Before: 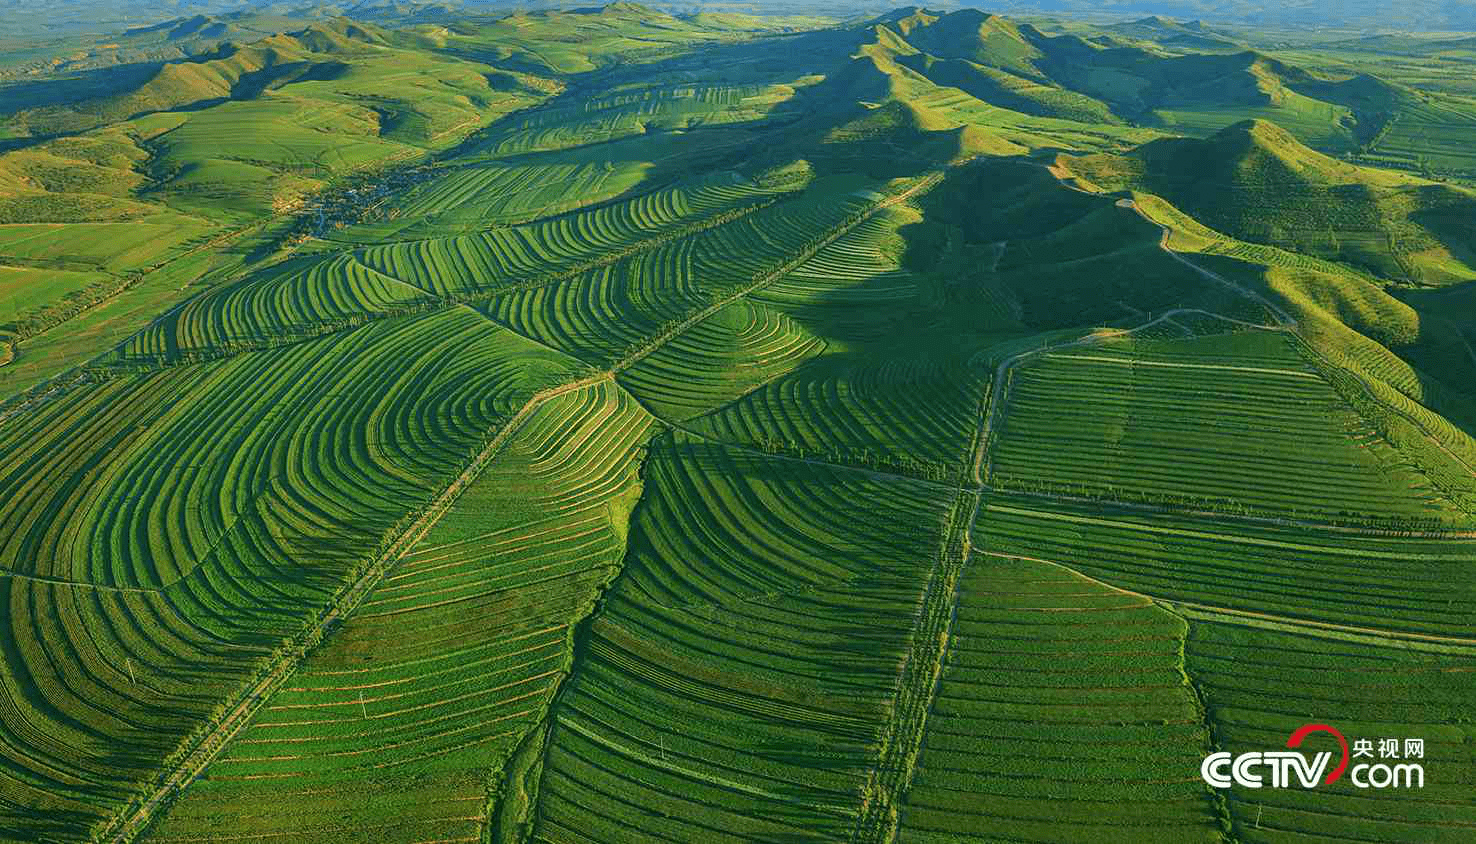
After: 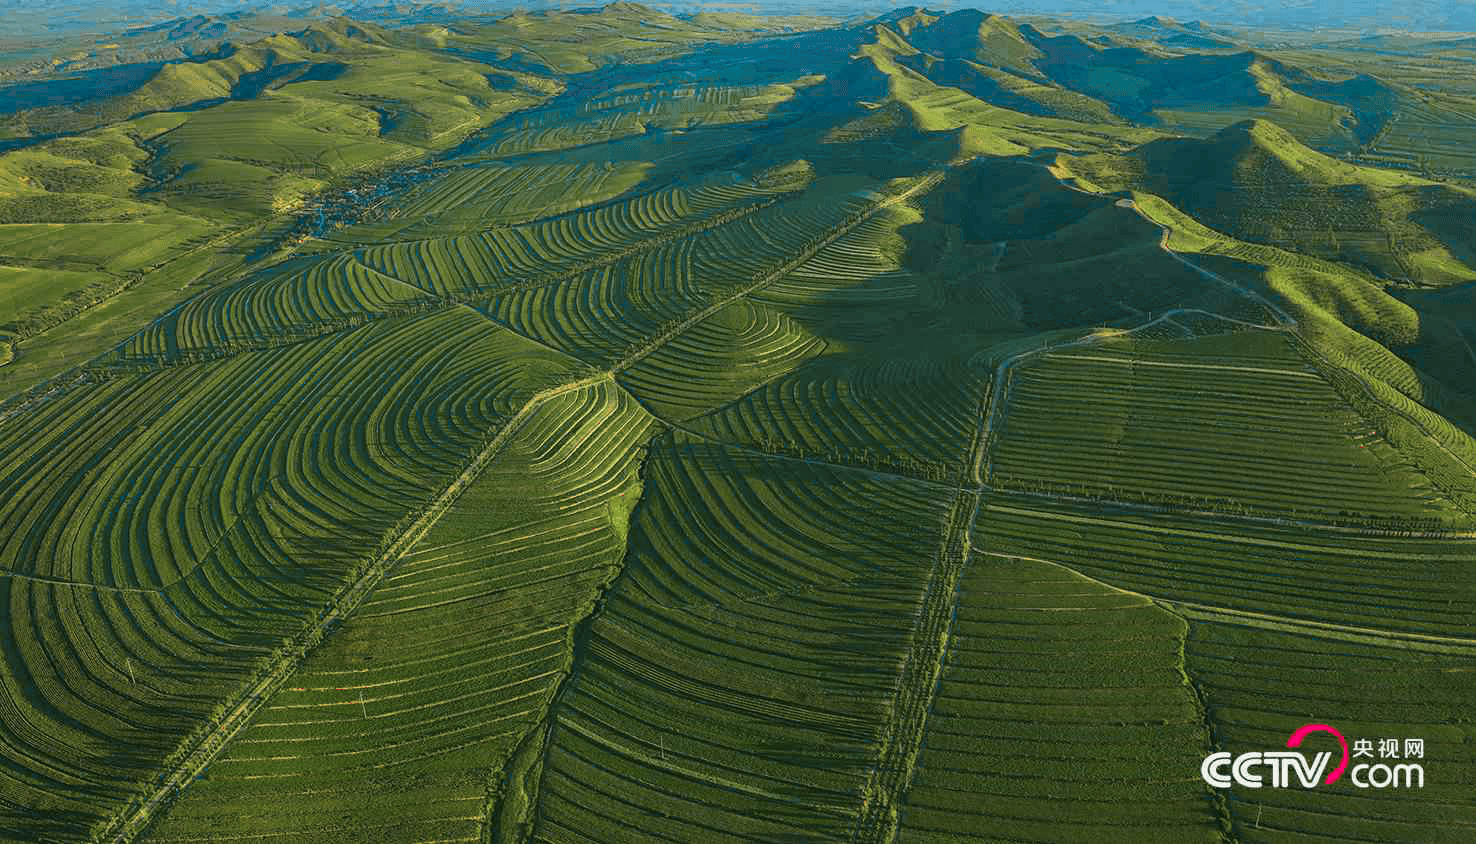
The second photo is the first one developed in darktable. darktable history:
color zones: curves: ch0 [(0, 0.533) (0.126, 0.533) (0.234, 0.533) (0.368, 0.357) (0.5, 0.5) (0.625, 0.5) (0.74, 0.637) (0.875, 0.5)]; ch1 [(0.004, 0.708) (0.129, 0.662) (0.25, 0.5) (0.375, 0.331) (0.496, 0.396) (0.625, 0.649) (0.739, 0.26) (0.875, 0.5) (1, 0.478)]; ch2 [(0, 0.409) (0.132, 0.403) (0.236, 0.558) (0.379, 0.448) (0.5, 0.5) (0.625, 0.5) (0.691, 0.39) (0.875, 0.5)]
